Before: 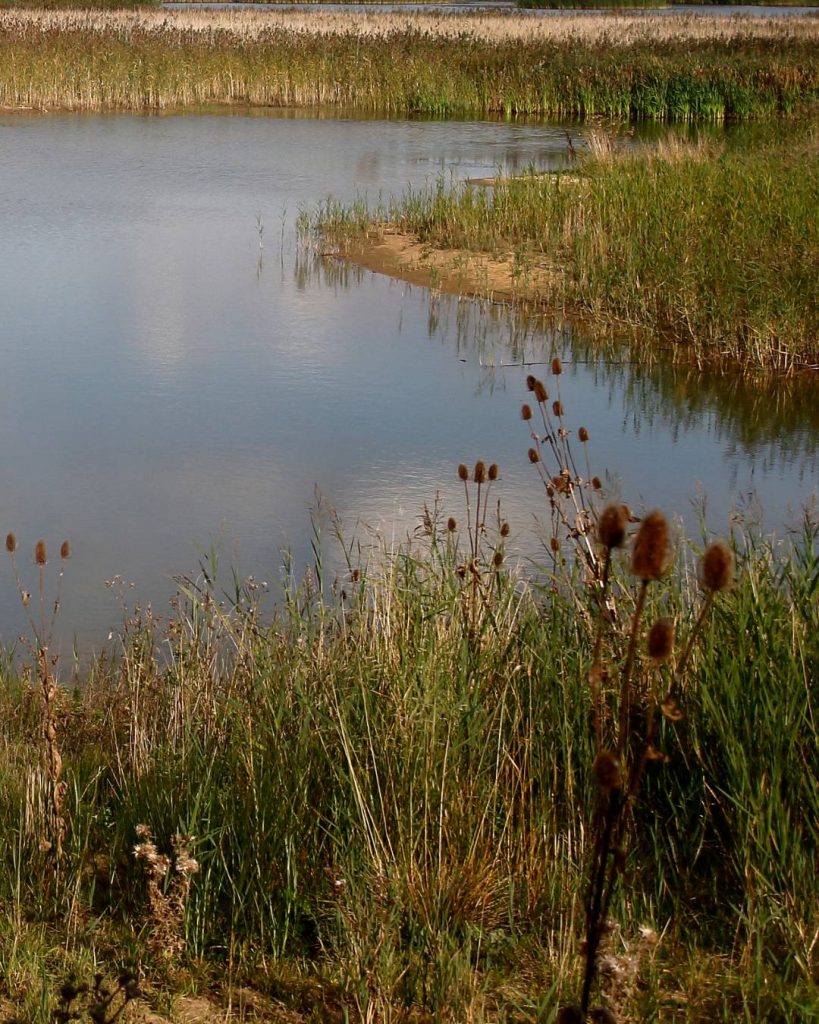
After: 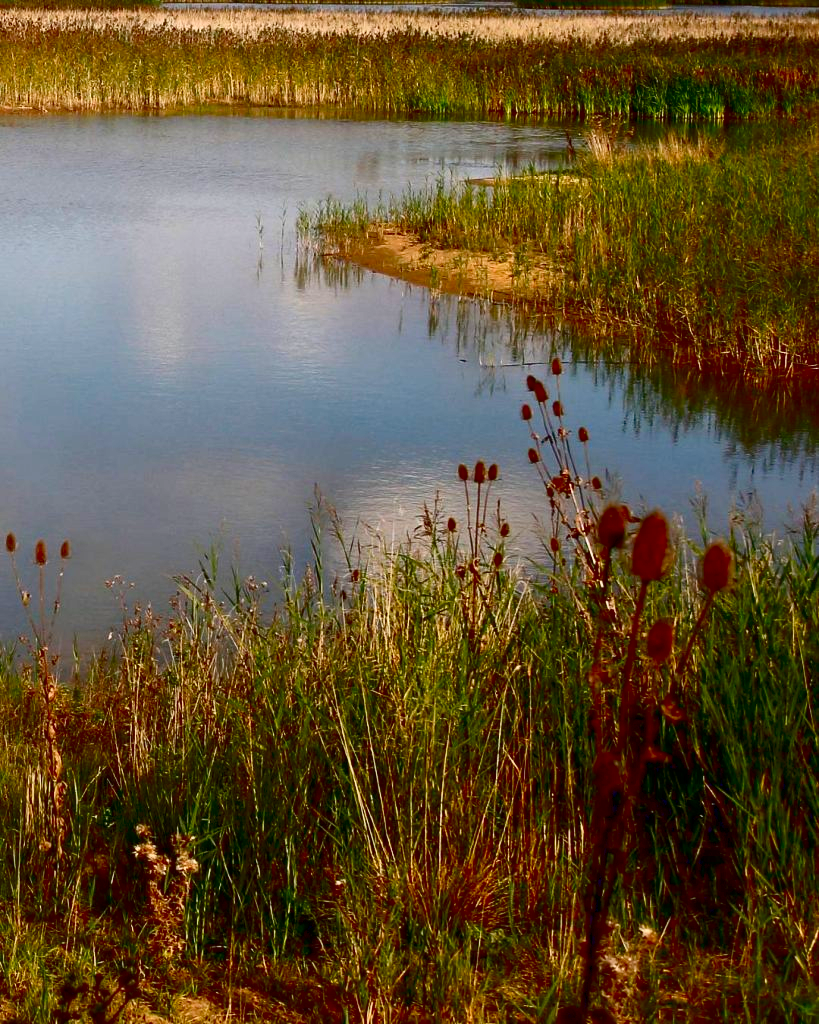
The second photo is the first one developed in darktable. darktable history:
contrast brightness saturation: contrast 0.222, brightness -0.182, saturation 0.236
local contrast: mode bilateral grid, contrast 99, coarseness 100, detail 108%, midtone range 0.2
levels: levels [0, 0.445, 1]
color correction: highlights b* -0.056, saturation 1.12
